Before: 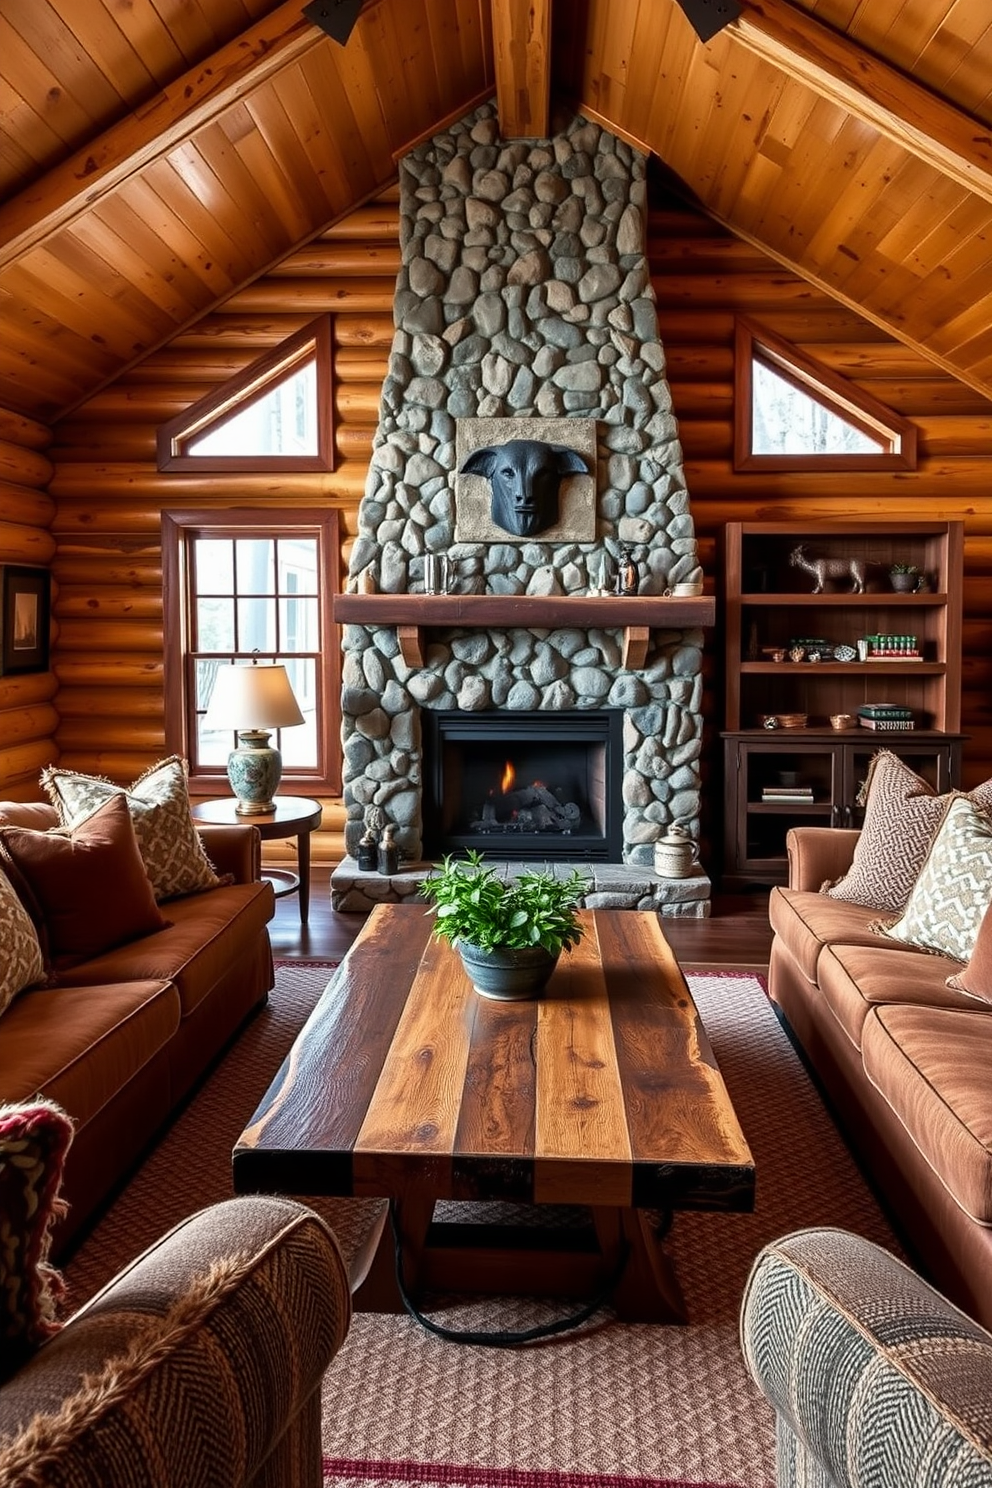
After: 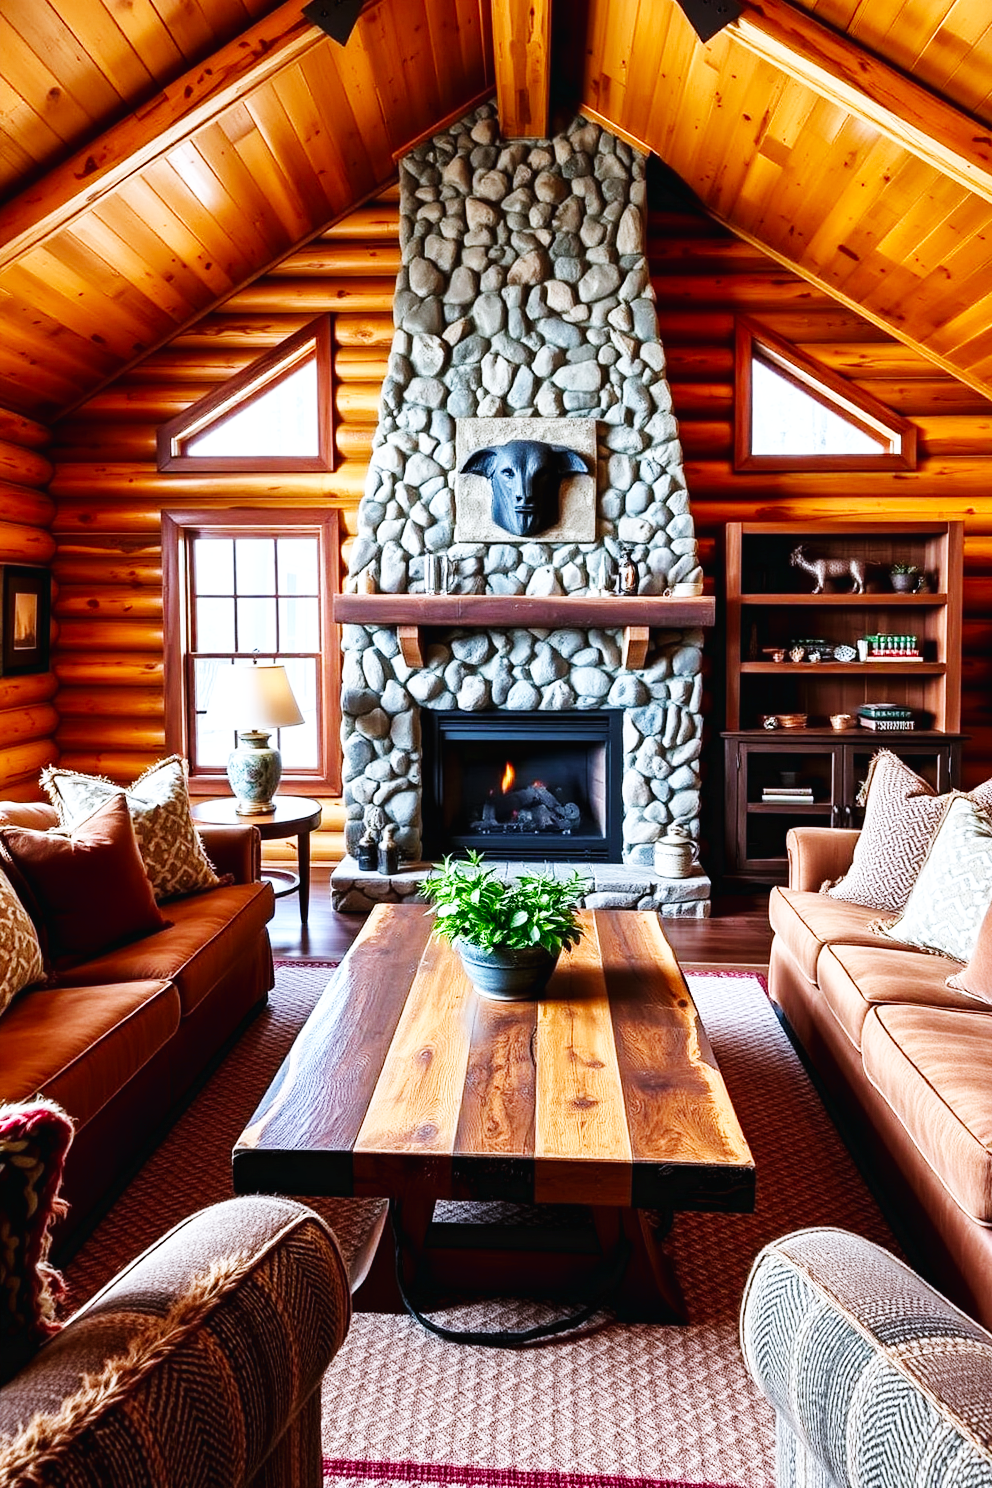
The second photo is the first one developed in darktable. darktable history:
base curve: curves: ch0 [(0, 0.003) (0.001, 0.002) (0.006, 0.004) (0.02, 0.022) (0.048, 0.086) (0.094, 0.234) (0.162, 0.431) (0.258, 0.629) (0.385, 0.8) (0.548, 0.918) (0.751, 0.988) (1, 1)], preserve colors none
white balance: red 0.931, blue 1.11
shadows and highlights: shadows 4.1, highlights -17.6, soften with gaussian
